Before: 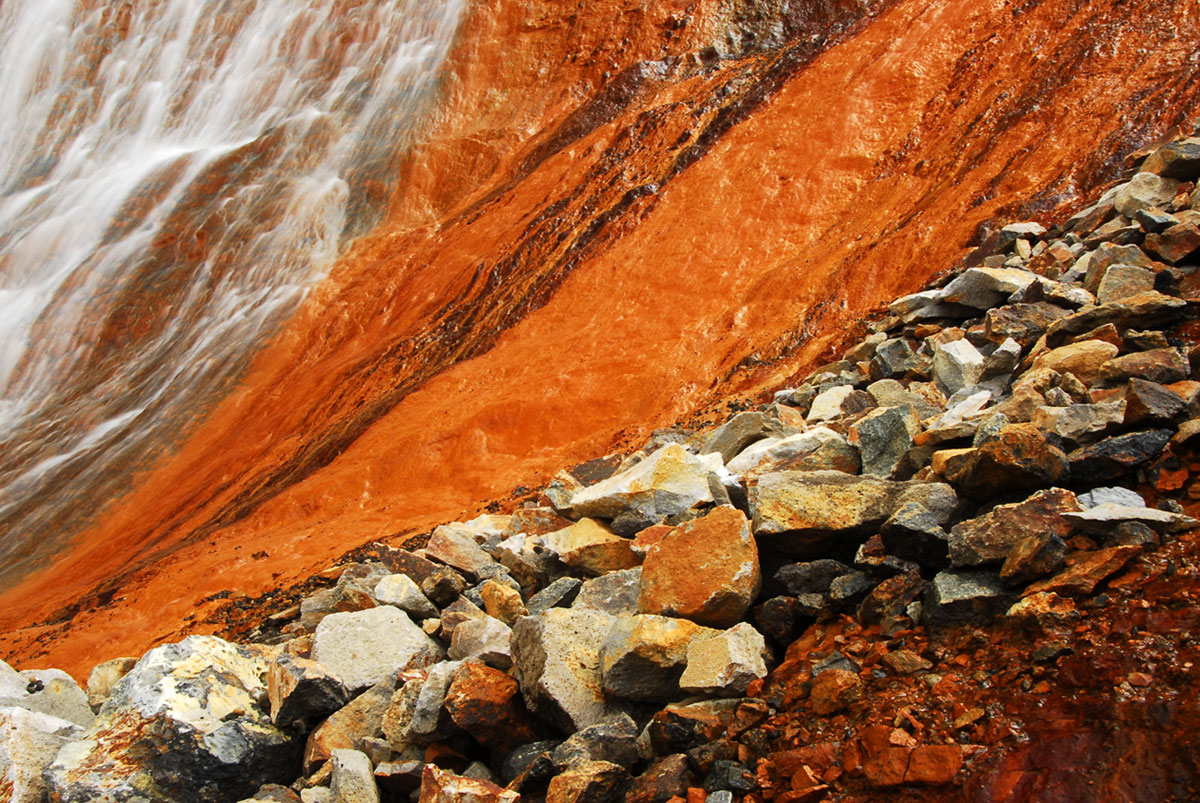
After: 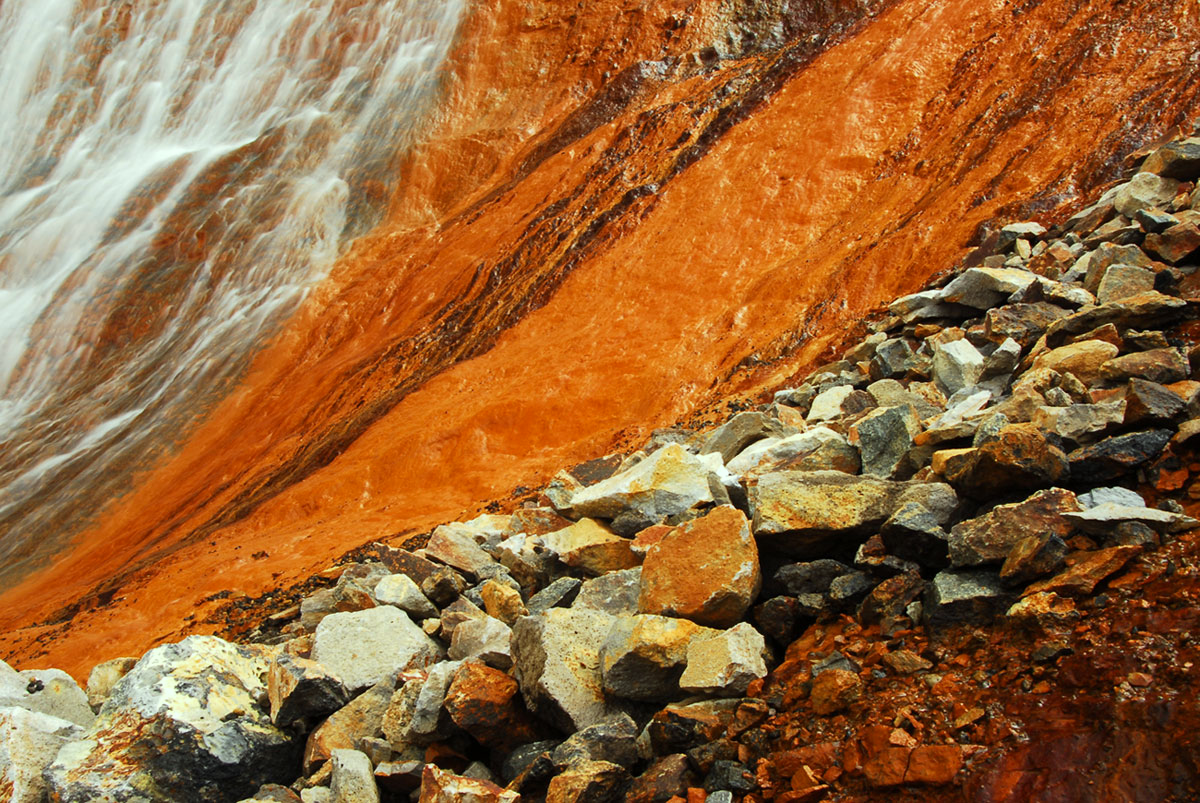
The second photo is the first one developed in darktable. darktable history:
color correction: highlights a* -7.84, highlights b* 3.19
